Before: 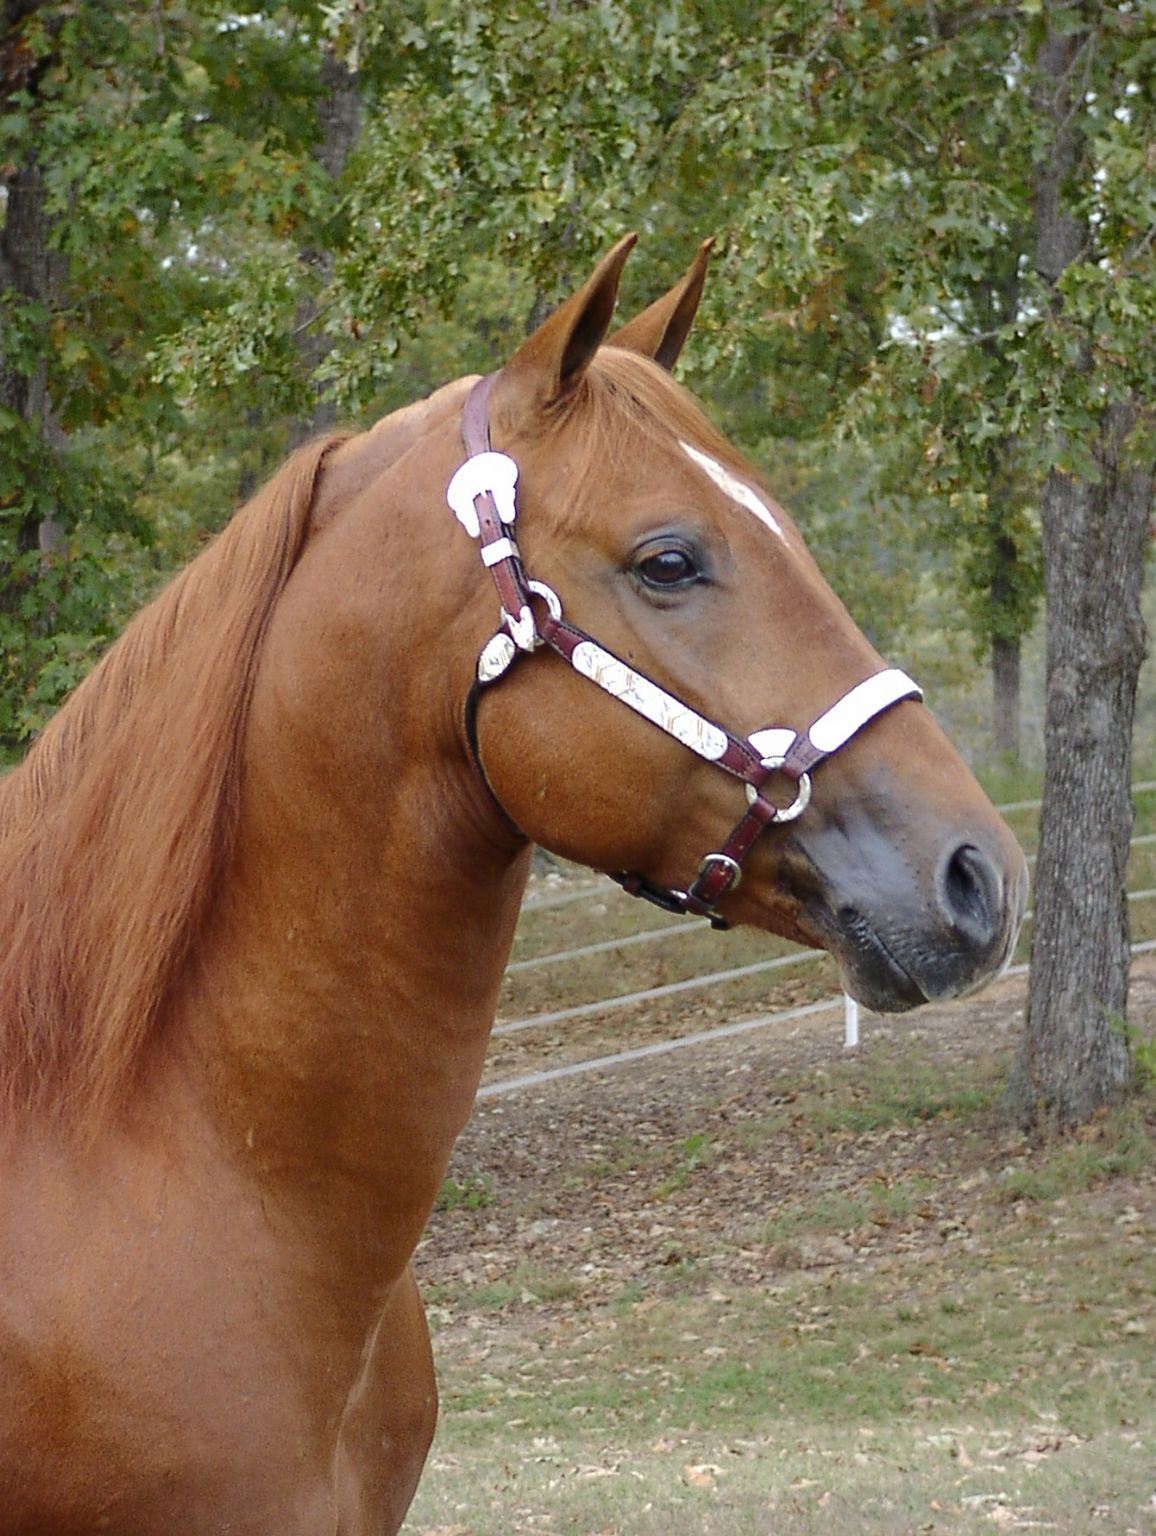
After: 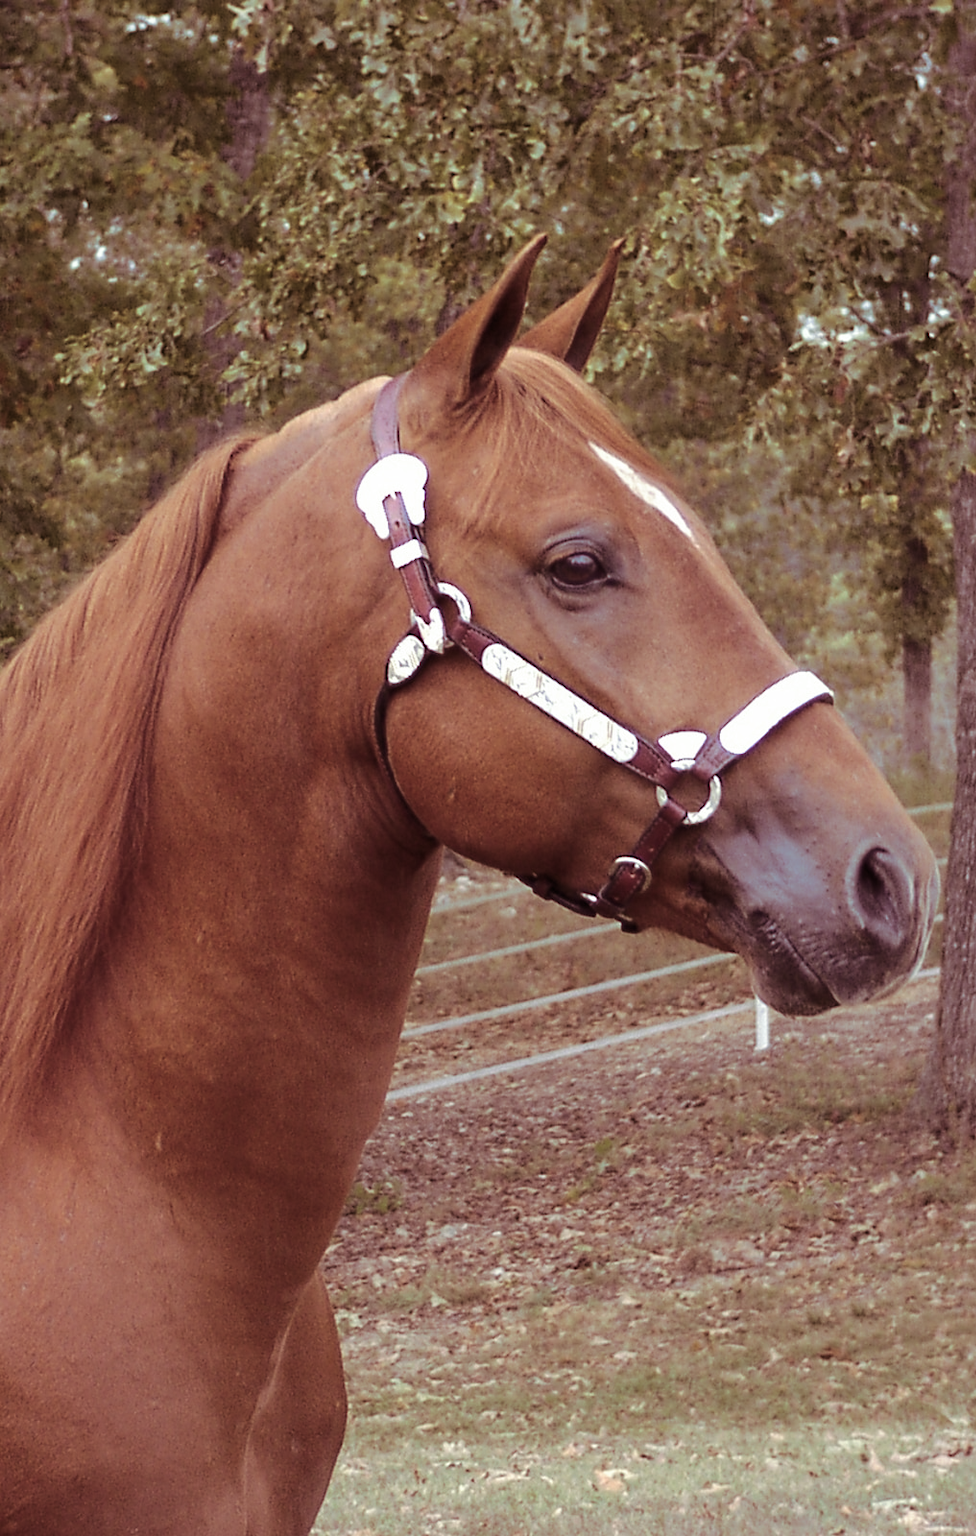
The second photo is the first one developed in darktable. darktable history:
crop: left 8.026%, right 7.374%
split-toning: on, module defaults
